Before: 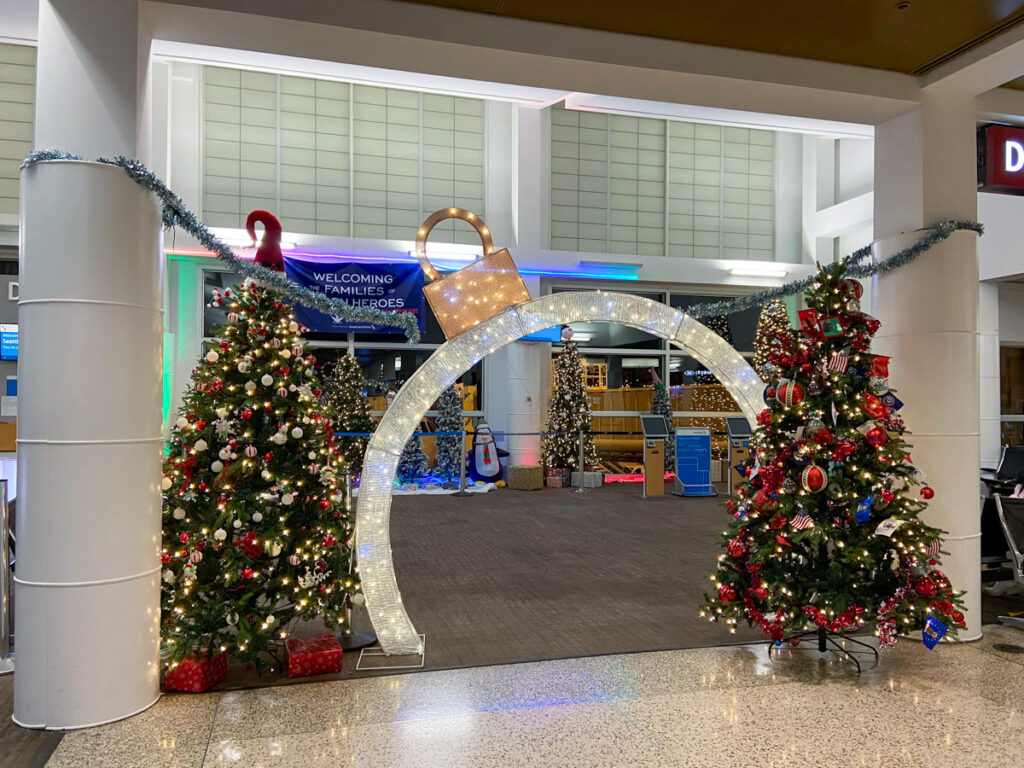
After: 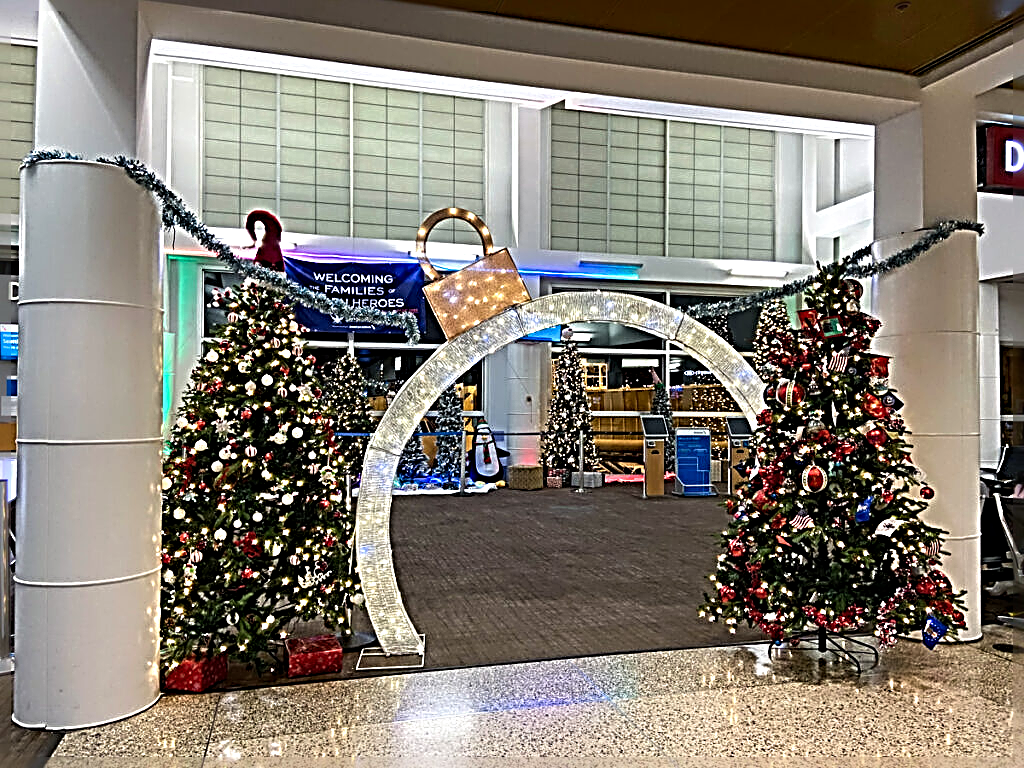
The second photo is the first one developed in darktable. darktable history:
color balance: contrast 10%
sharpen: radius 4.001, amount 2
